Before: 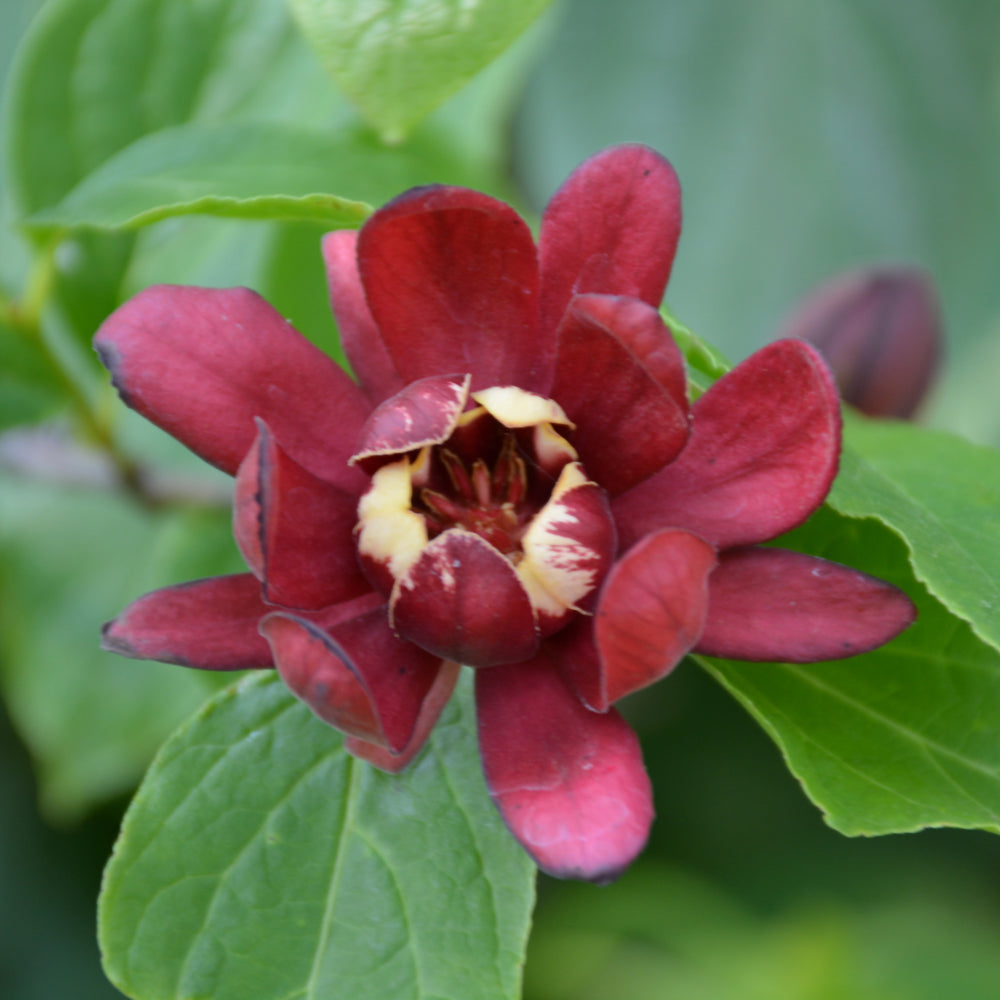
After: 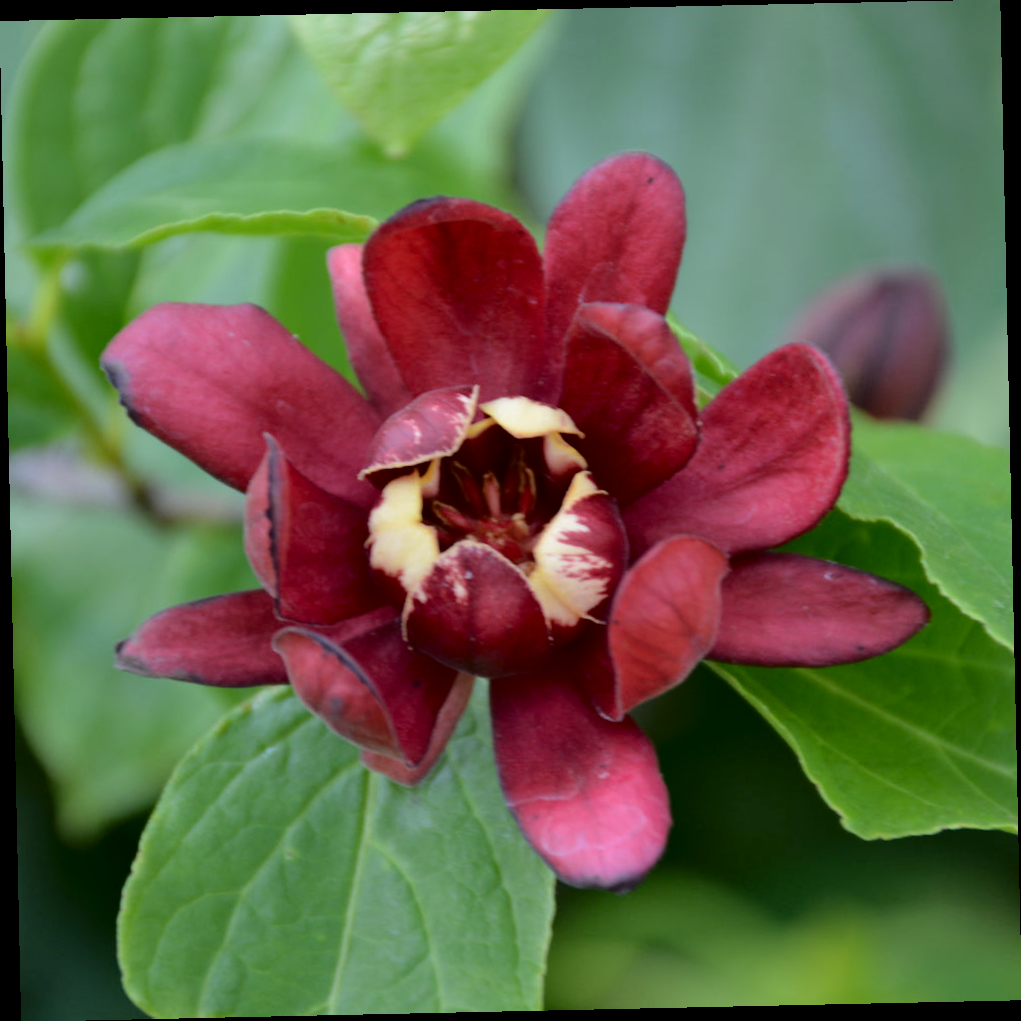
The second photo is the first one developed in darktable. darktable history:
fill light: exposure -2 EV, width 8.6
rotate and perspective: rotation -1.24°, automatic cropping off
